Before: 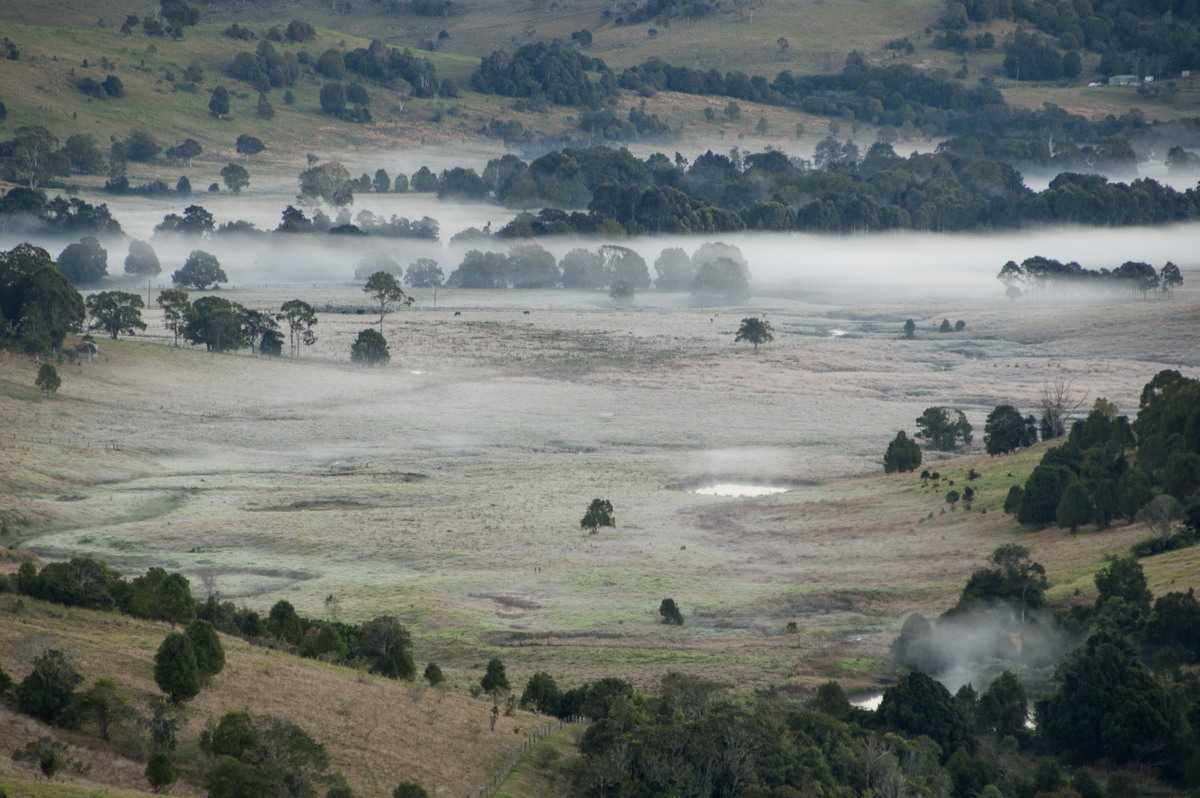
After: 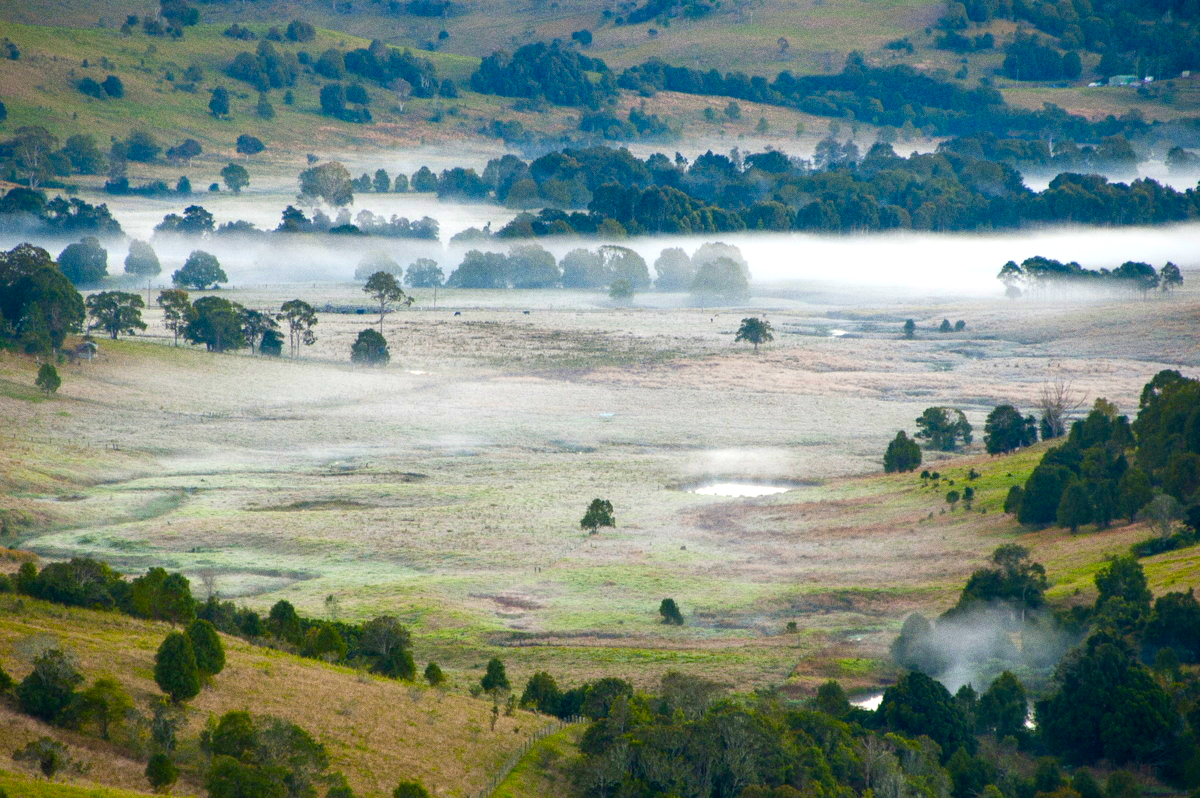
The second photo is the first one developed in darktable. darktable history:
grain: coarseness 0.47 ISO
color balance rgb: linear chroma grading › global chroma 25%, perceptual saturation grading › global saturation 45%, perceptual saturation grading › highlights -50%, perceptual saturation grading › shadows 30%, perceptual brilliance grading › global brilliance 18%, global vibrance 40%
